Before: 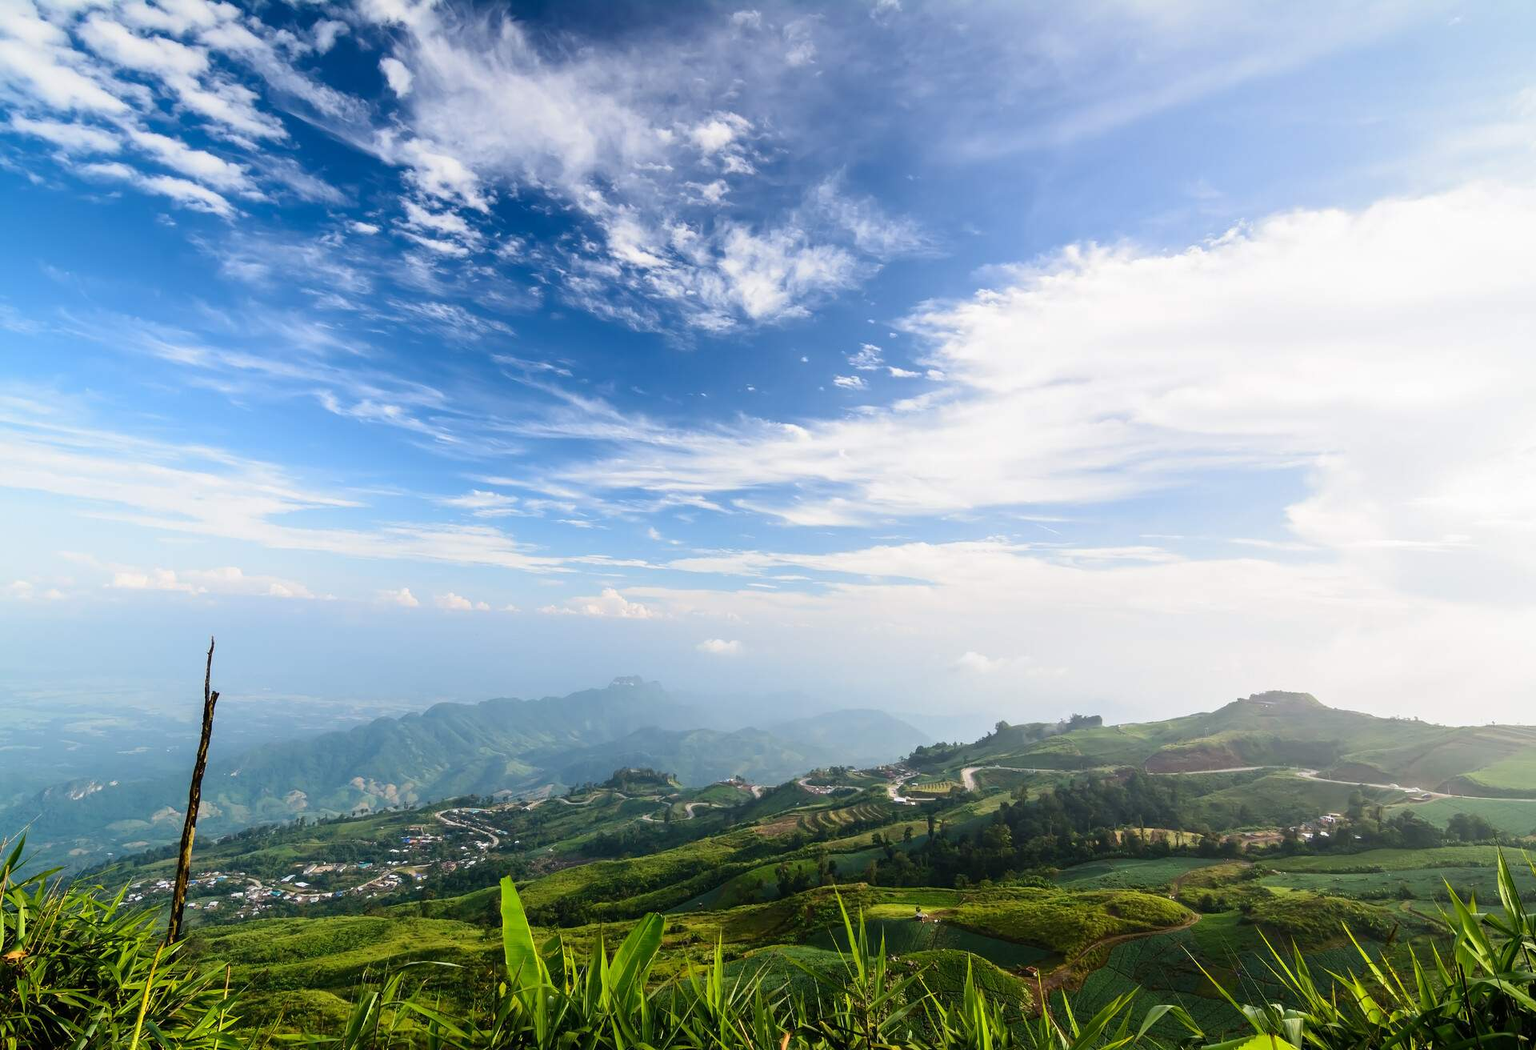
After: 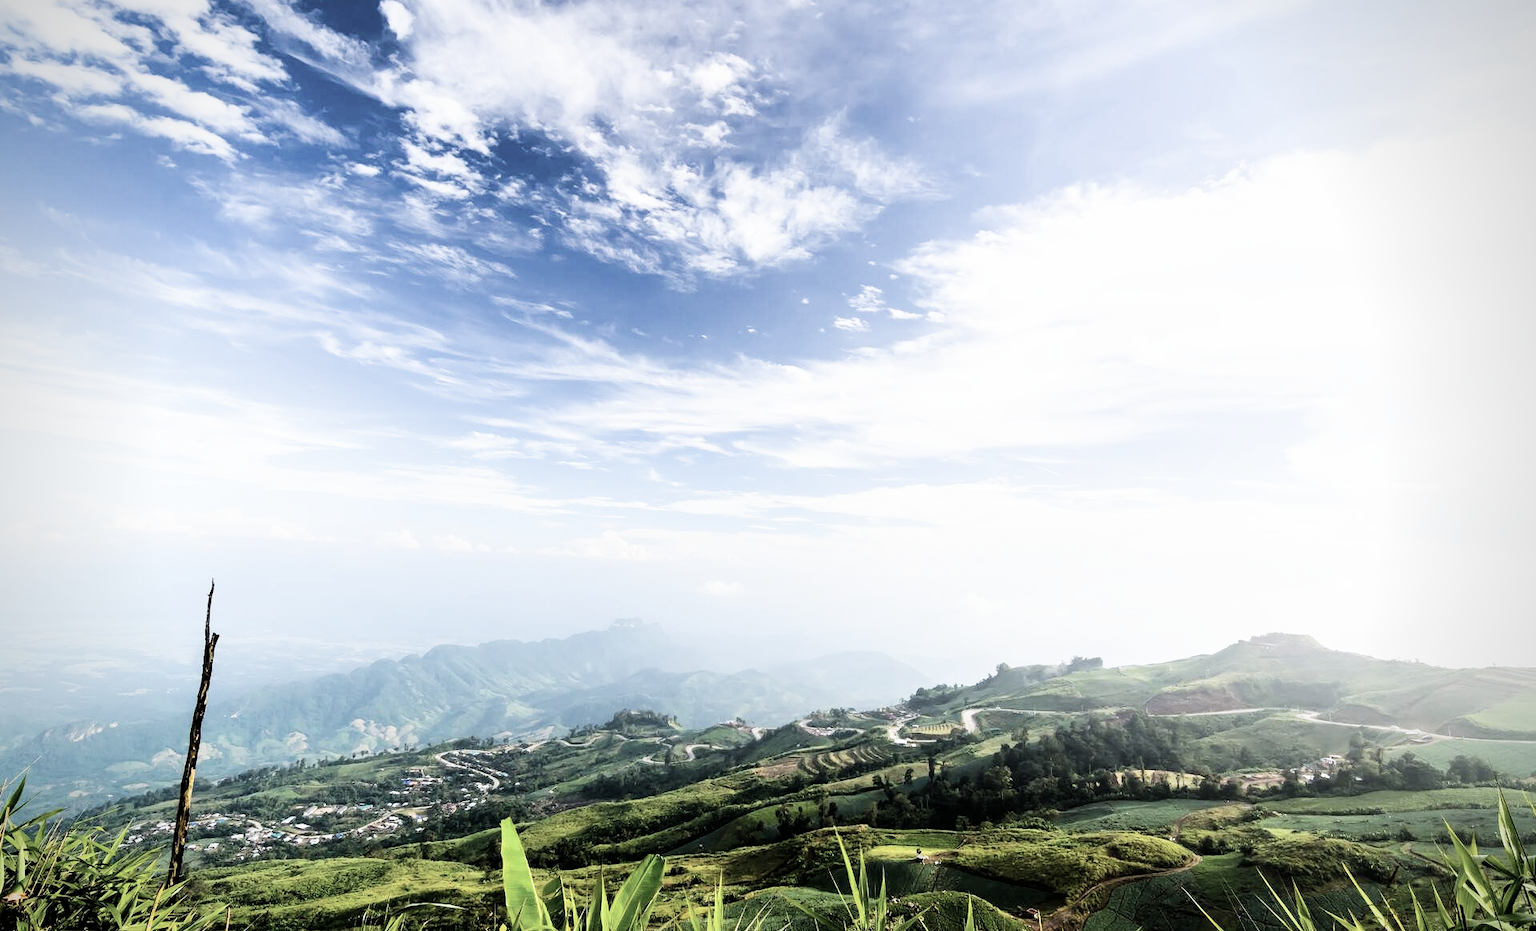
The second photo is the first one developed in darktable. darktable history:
contrast brightness saturation: contrast 0.1, saturation -0.36
vignetting: saturation 0, unbound false
white balance: red 0.988, blue 1.017
exposure: black level correction 0, exposure 0.953 EV, compensate exposure bias true, compensate highlight preservation false
crop and rotate: top 5.609%, bottom 5.609%
filmic rgb: black relative exposure -5 EV, white relative exposure 3.5 EV, hardness 3.19, contrast 1.3, highlights saturation mix -50%
